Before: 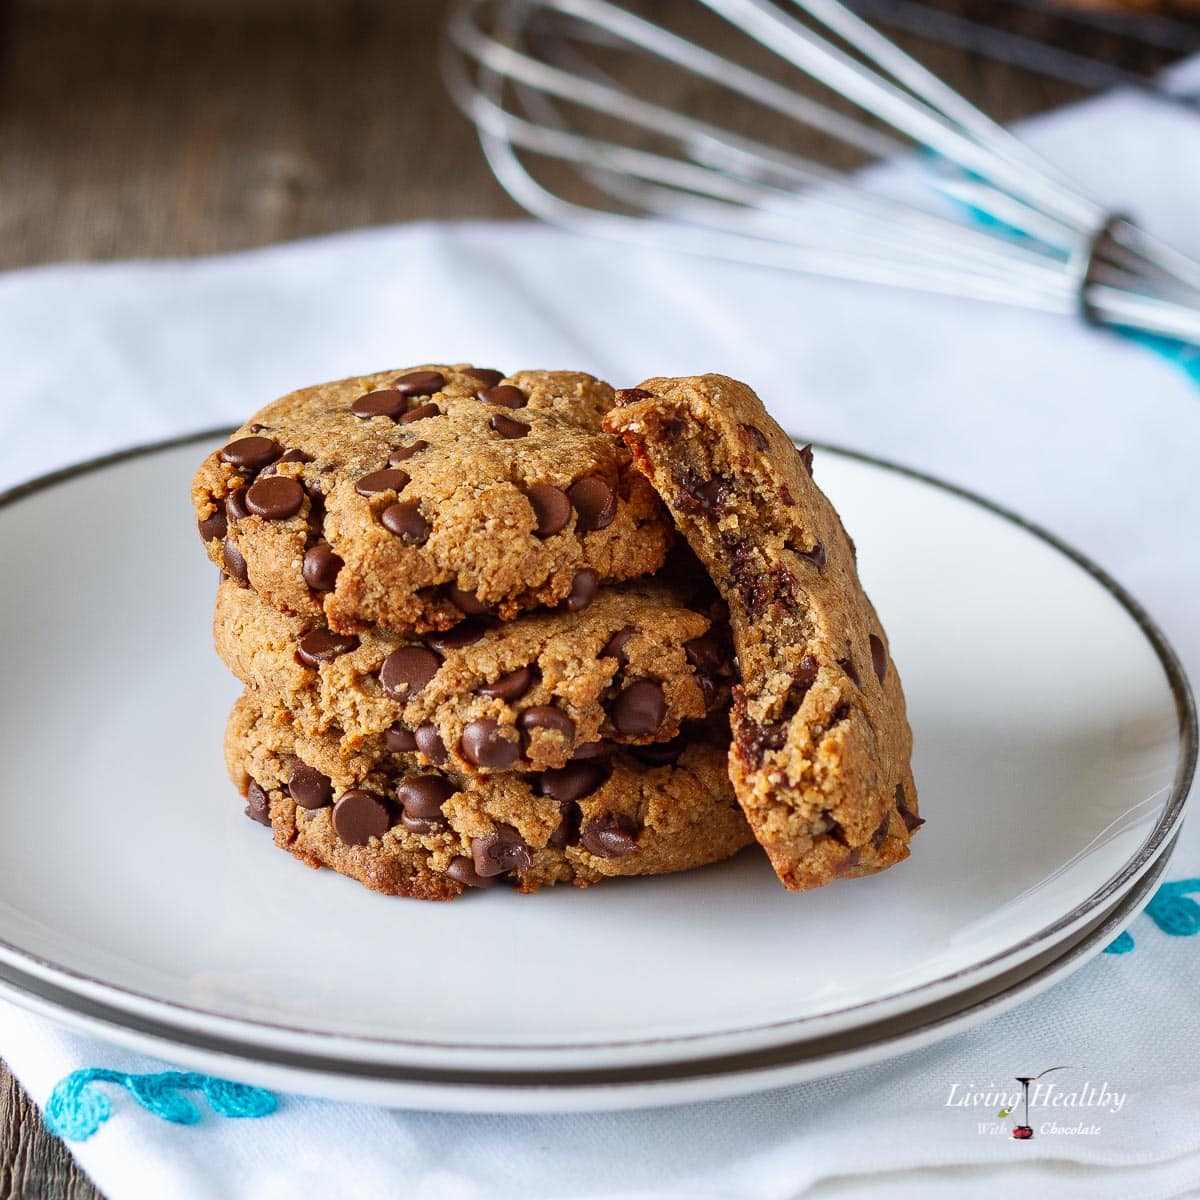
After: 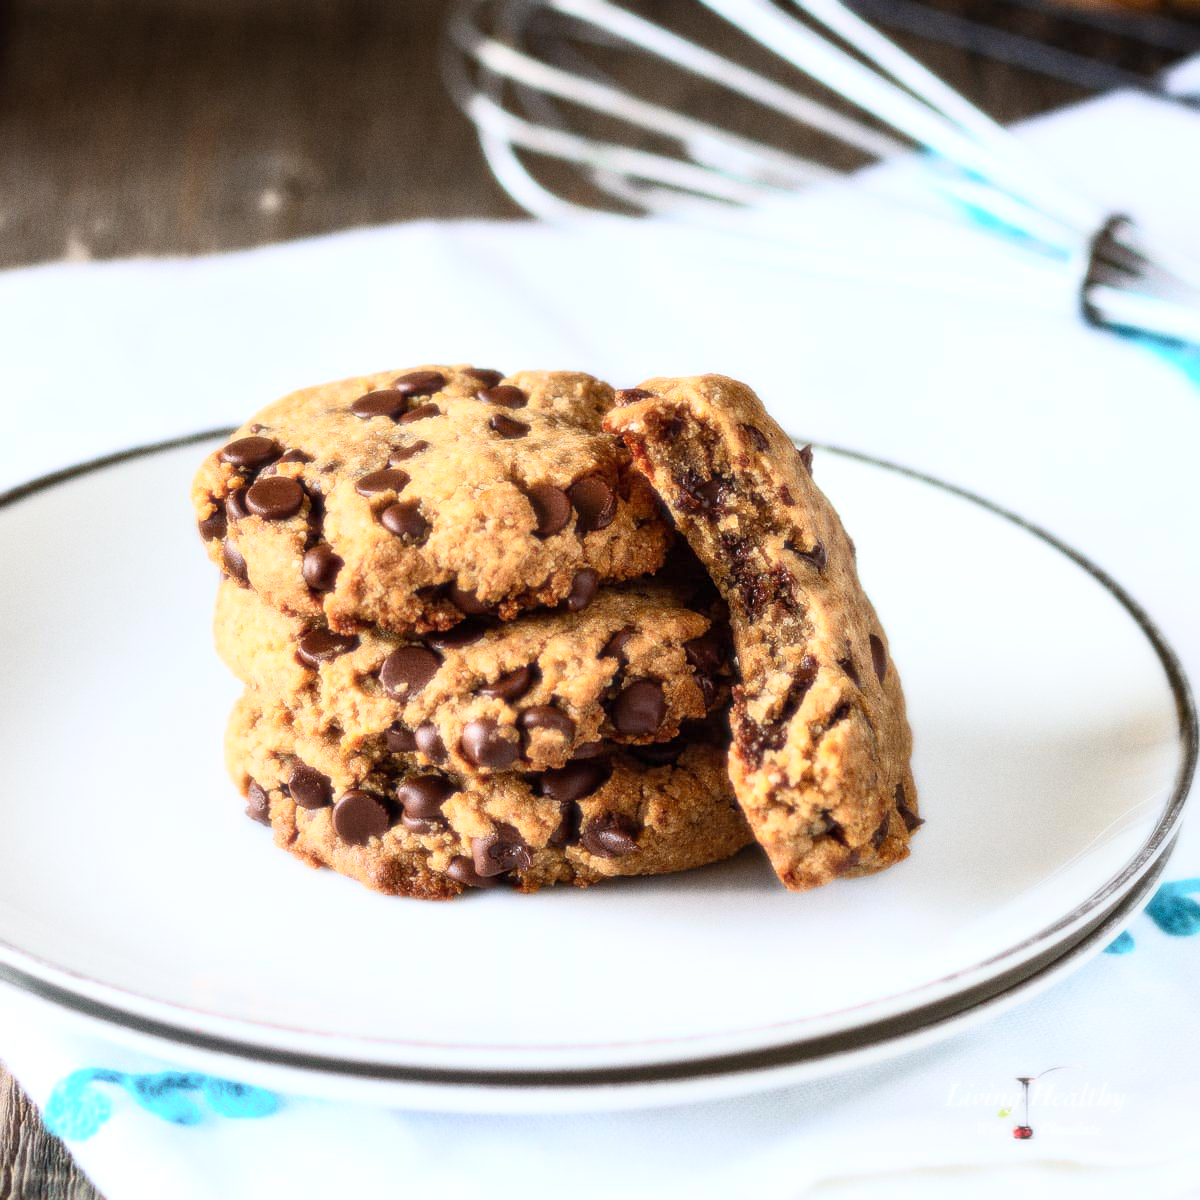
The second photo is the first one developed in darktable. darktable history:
bloom: size 0%, threshold 54.82%, strength 8.31%
grain: coarseness 0.47 ISO
